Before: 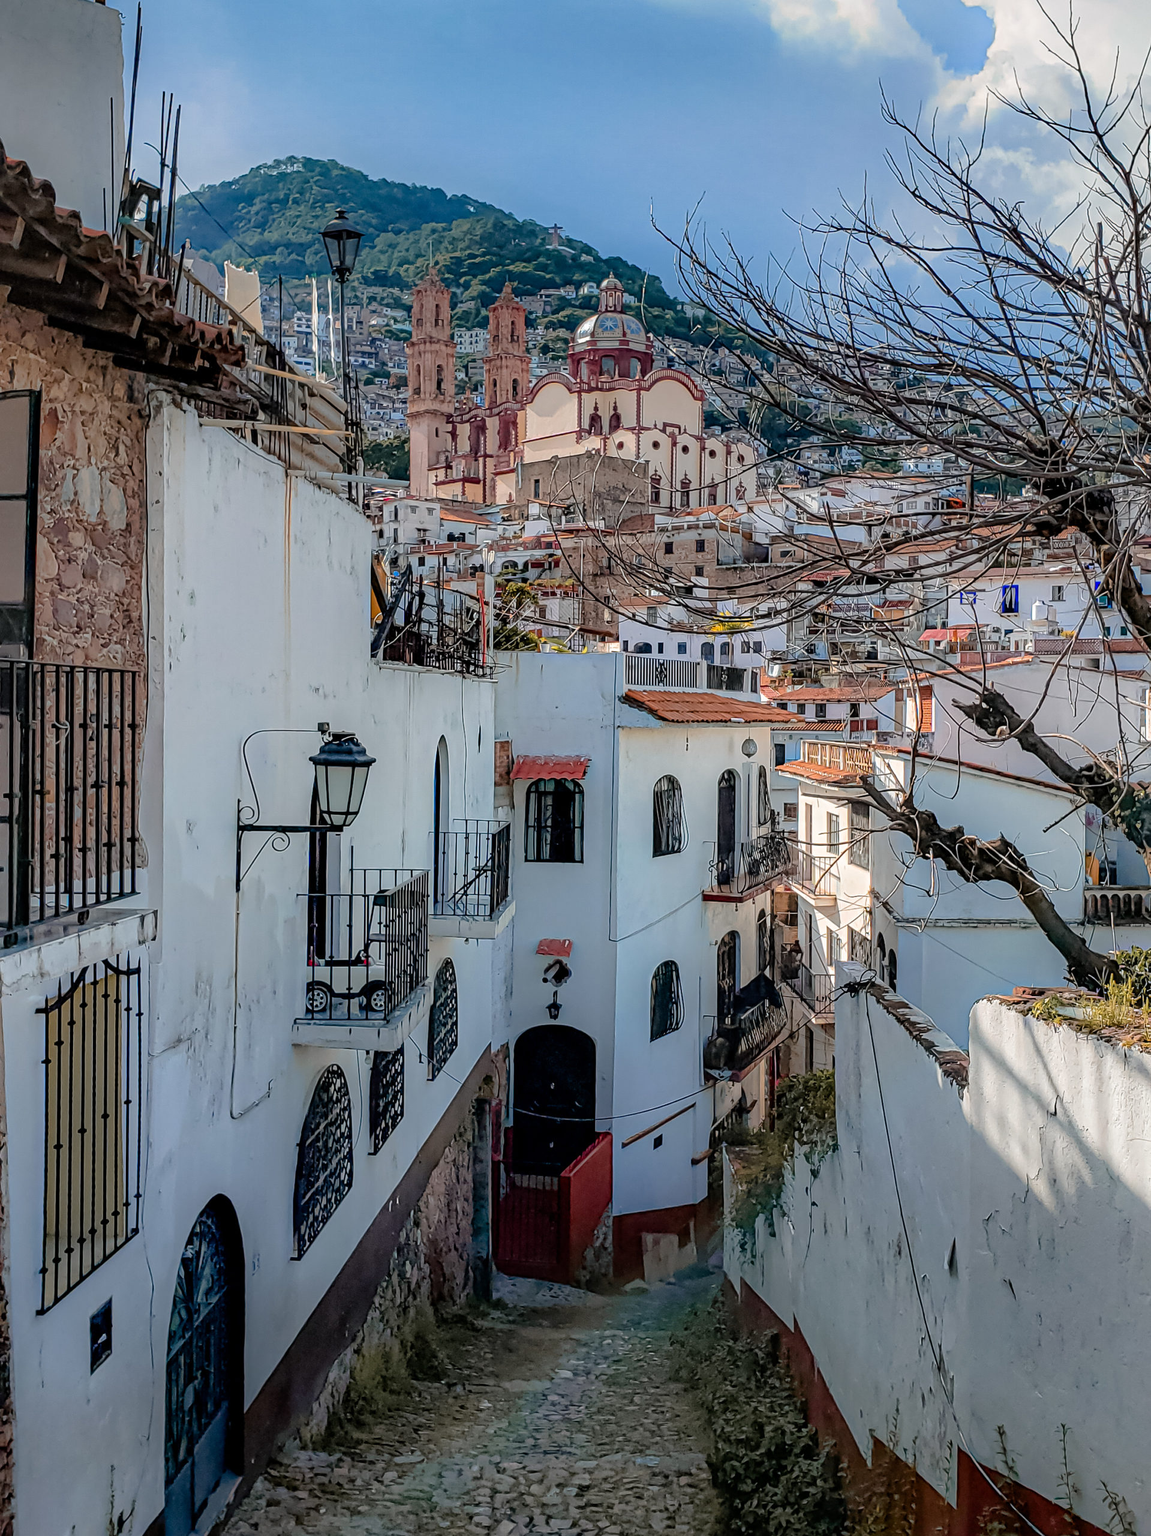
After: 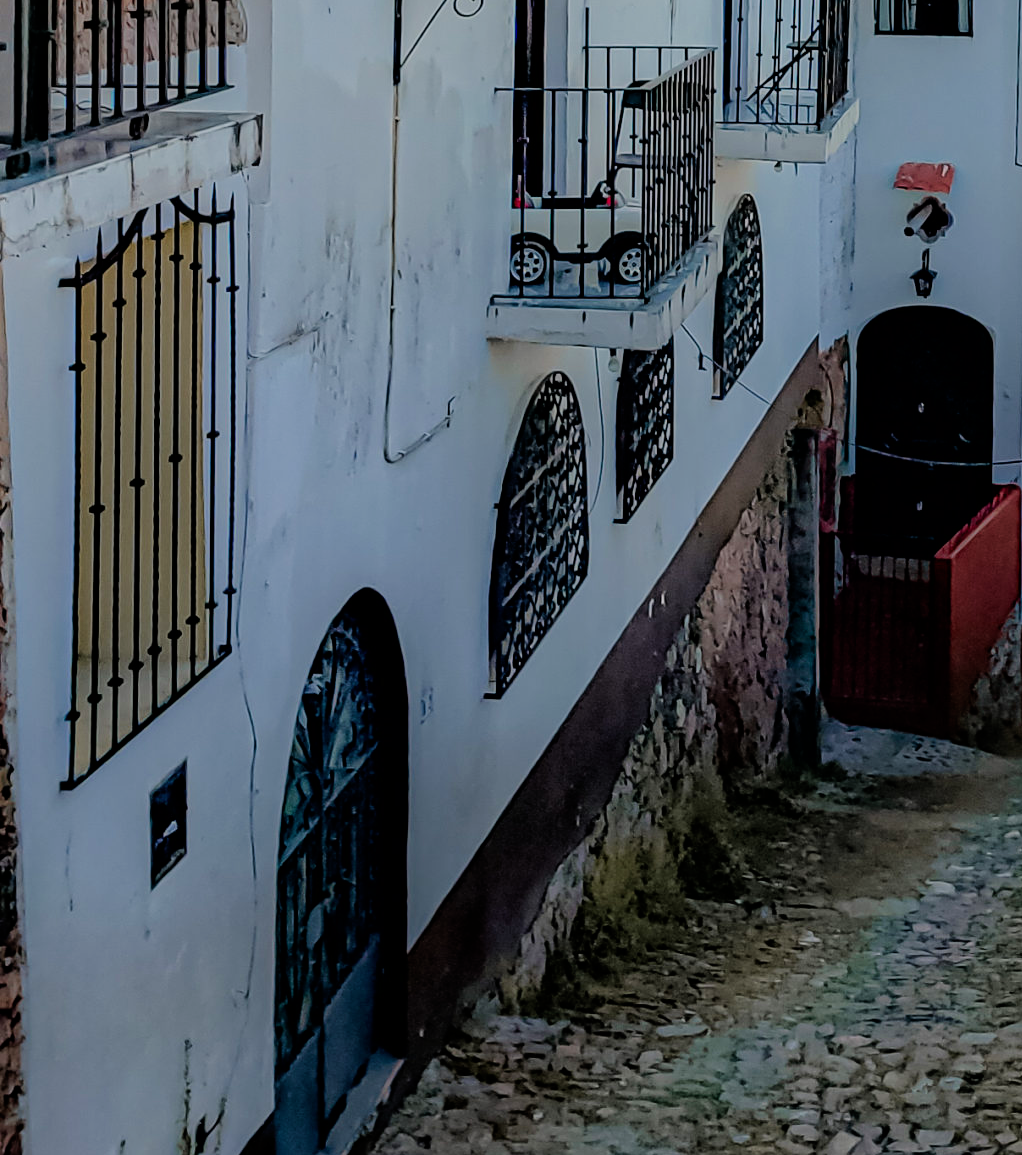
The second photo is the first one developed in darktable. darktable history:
velvia: on, module defaults
crop and rotate: top 54.77%, right 46.722%, bottom 0.095%
filmic rgb: black relative exposure -7.65 EV, white relative exposure 4.56 EV, hardness 3.61, iterations of high-quality reconstruction 10
